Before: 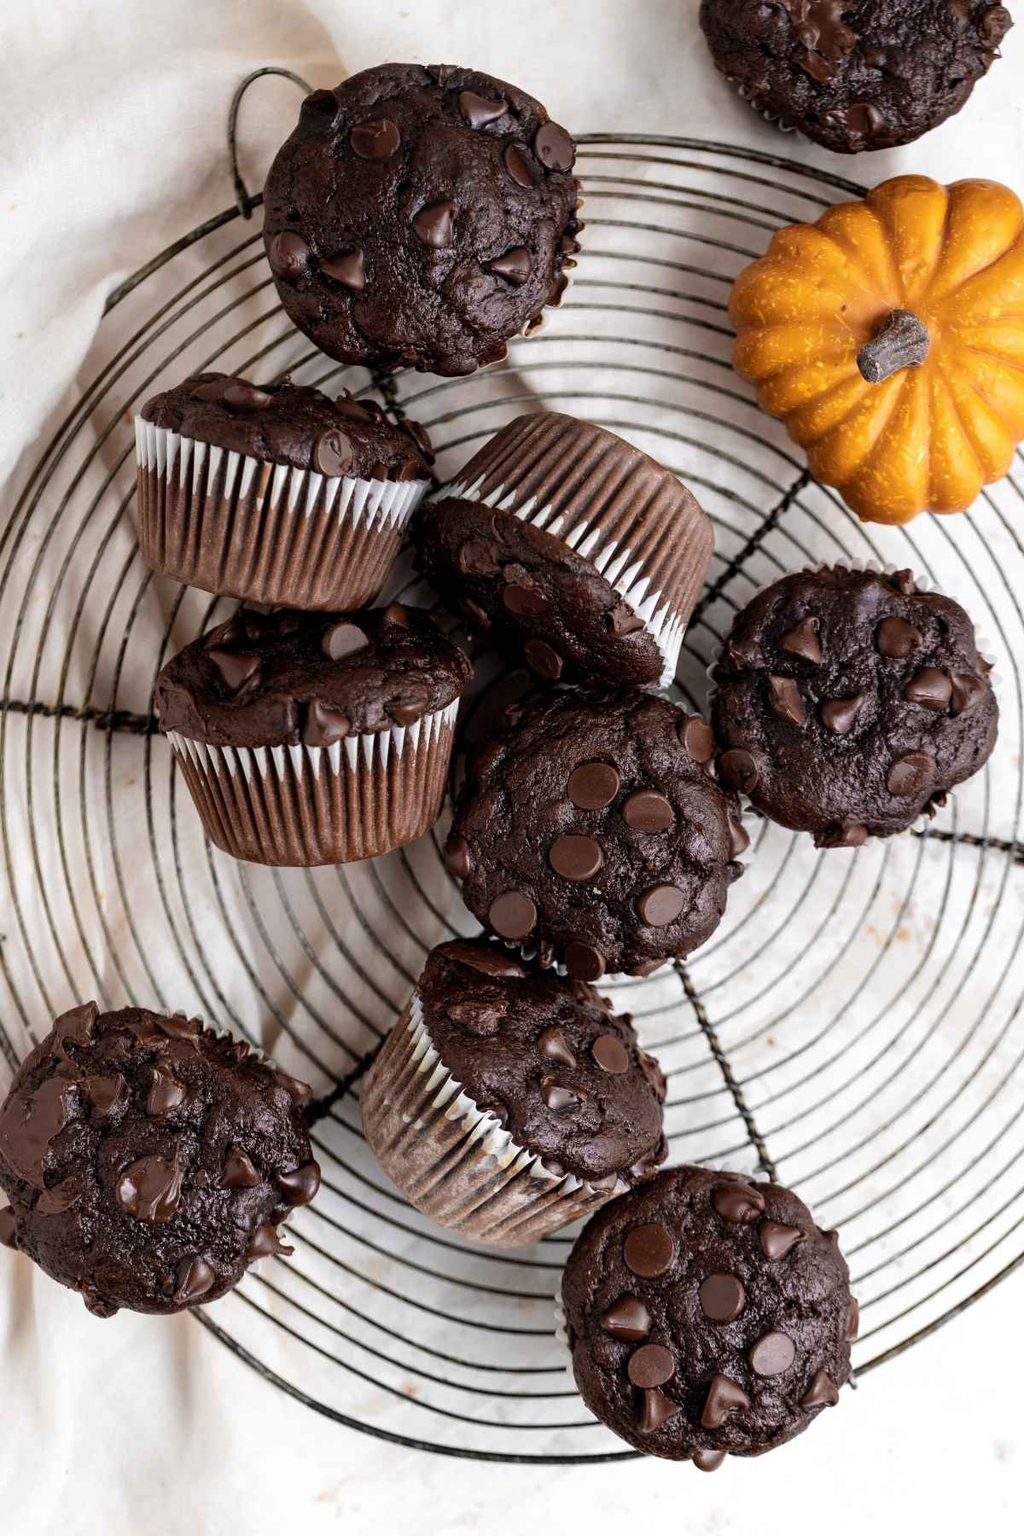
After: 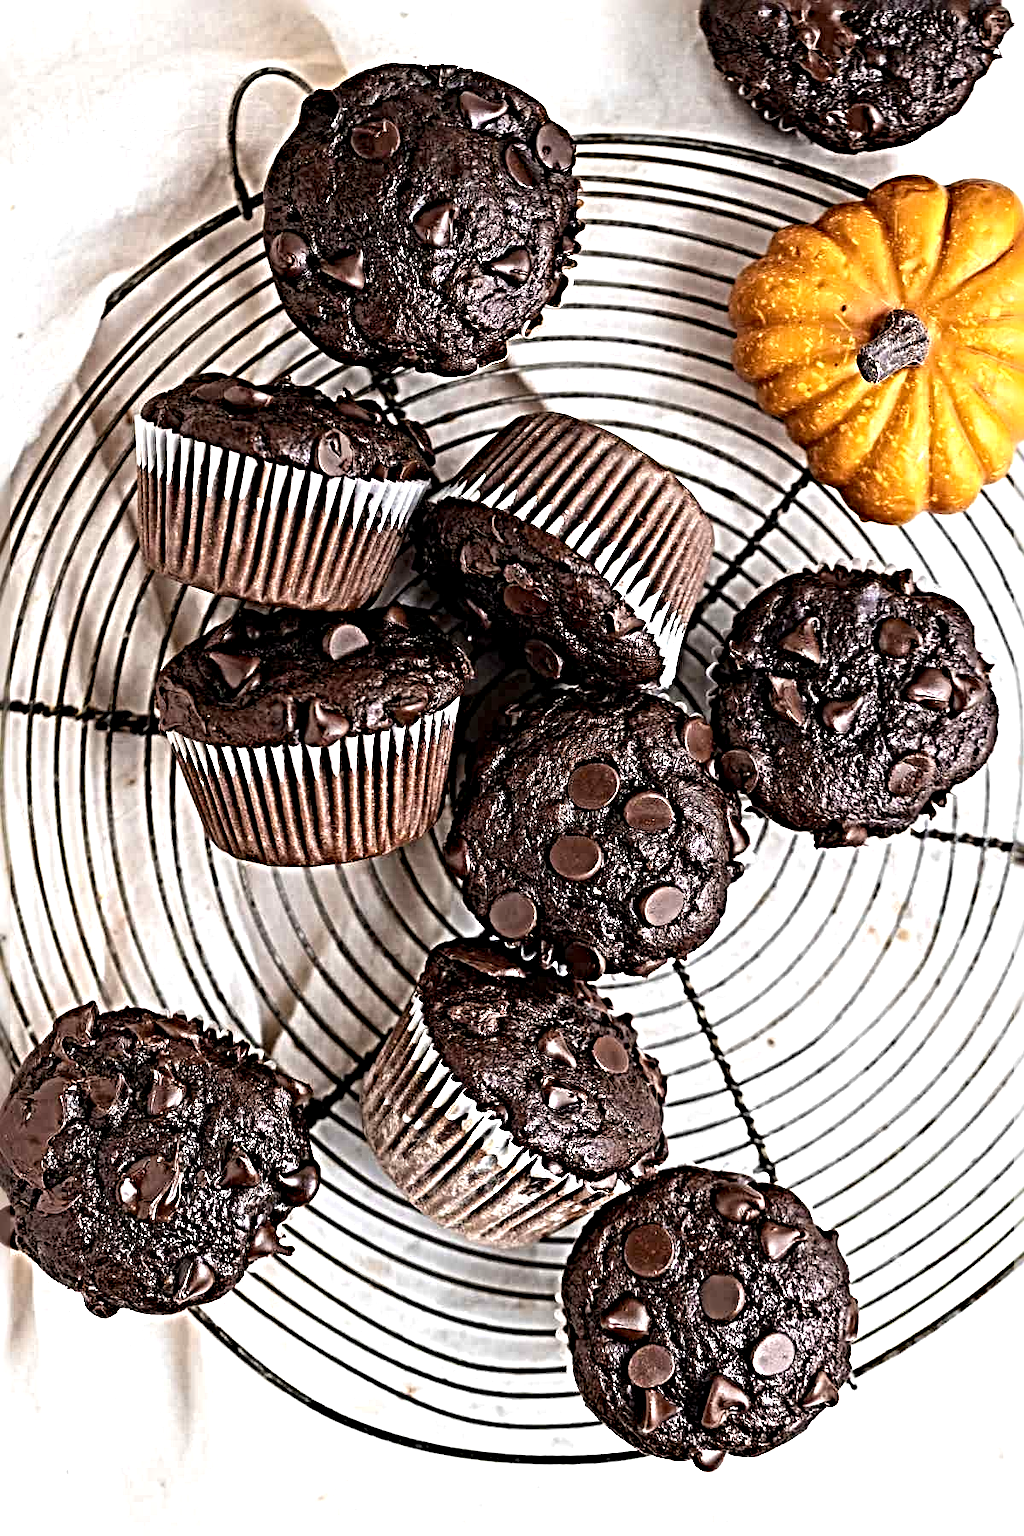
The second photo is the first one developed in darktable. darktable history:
exposure: black level correction 0.001, exposure 0.498 EV, compensate highlight preservation false
sharpen: radius 6.281, amount 1.809, threshold 0.039
